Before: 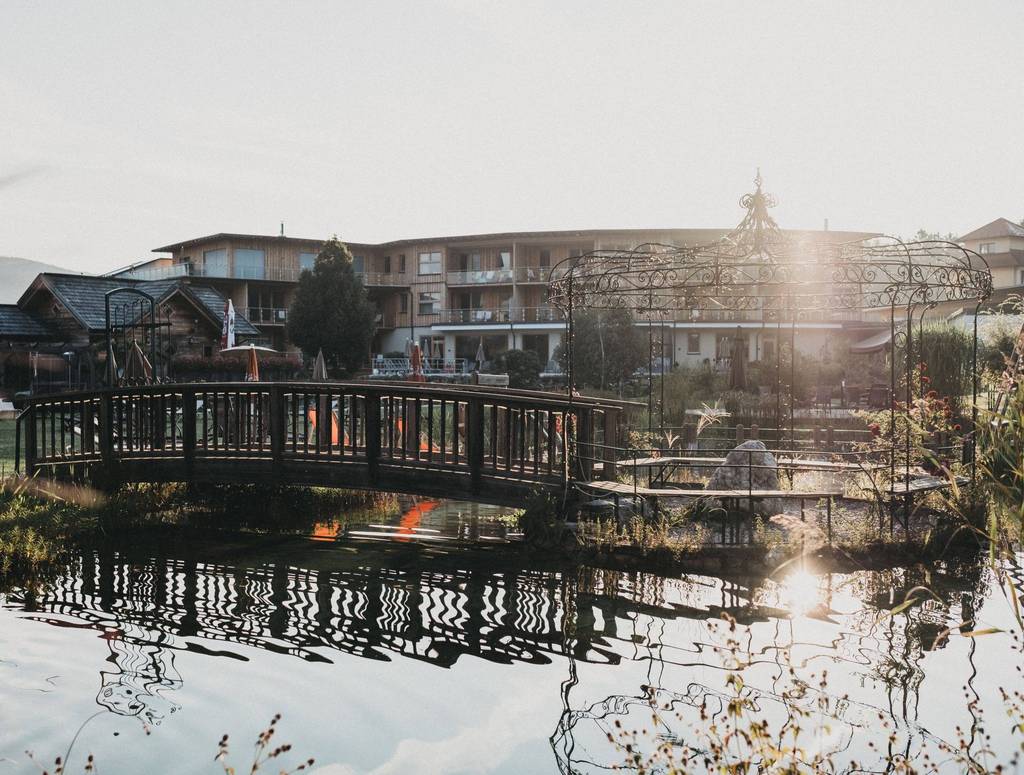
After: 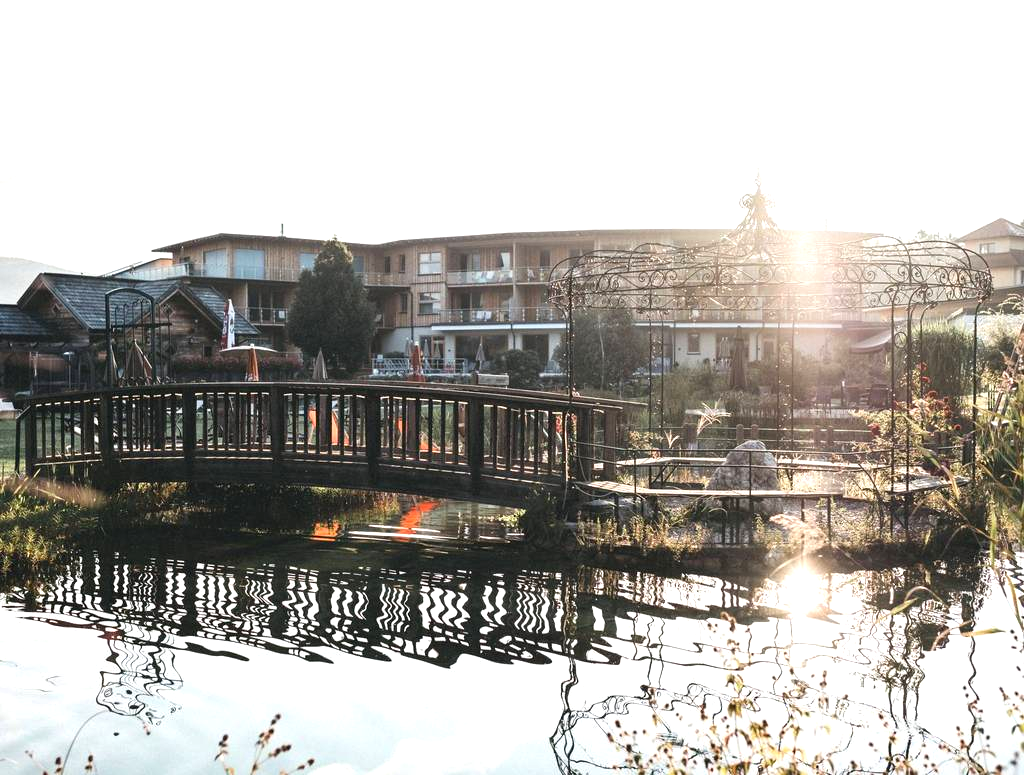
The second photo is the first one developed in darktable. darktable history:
exposure: exposure 0.748 EV, compensate exposure bias true, compensate highlight preservation false
